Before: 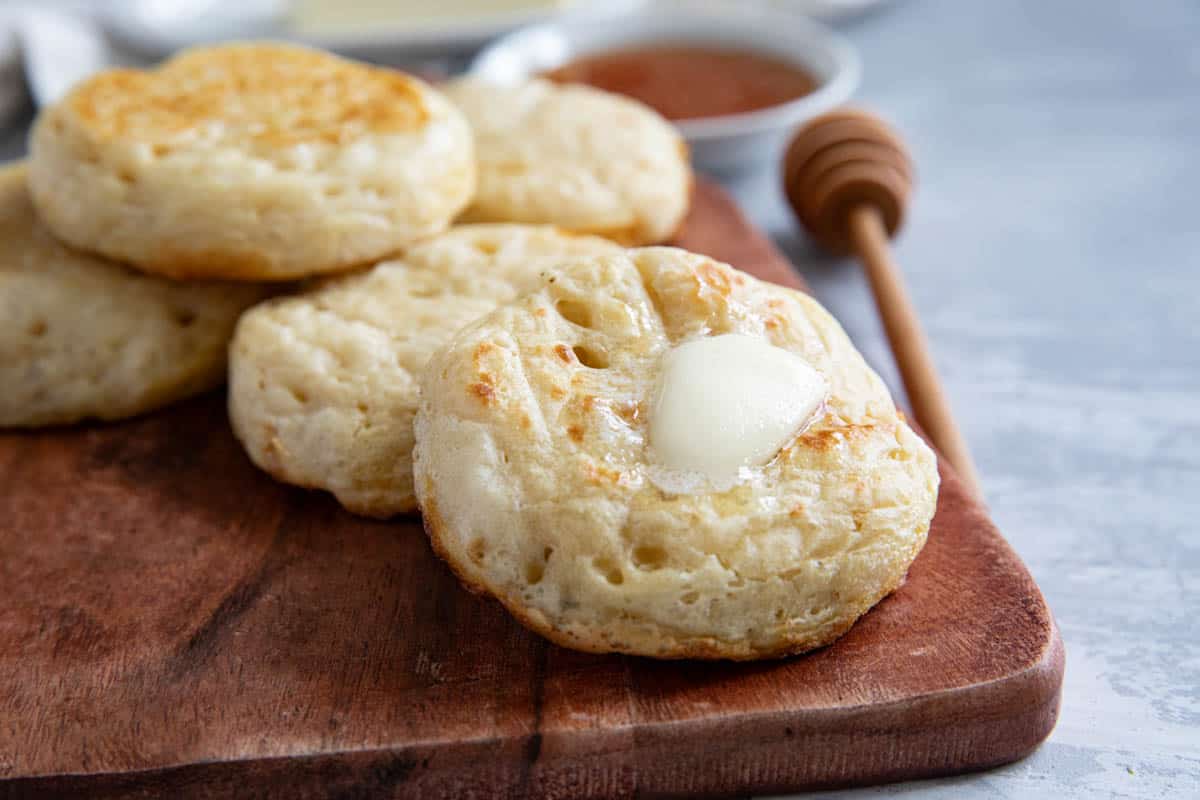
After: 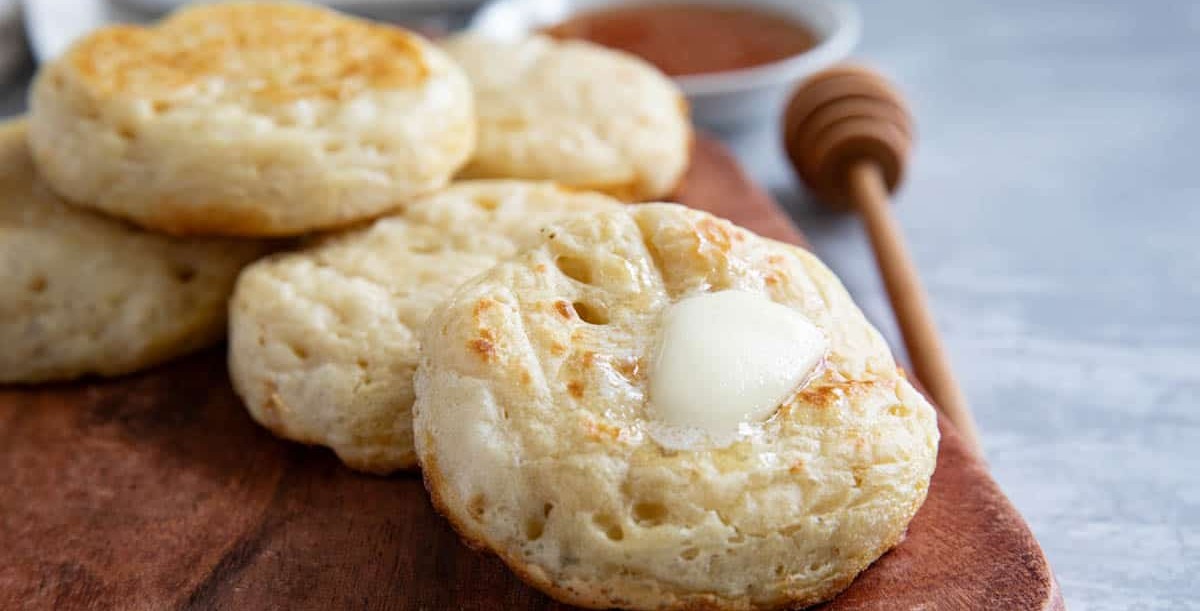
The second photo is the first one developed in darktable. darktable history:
crop: top 5.604%, bottom 18.014%
